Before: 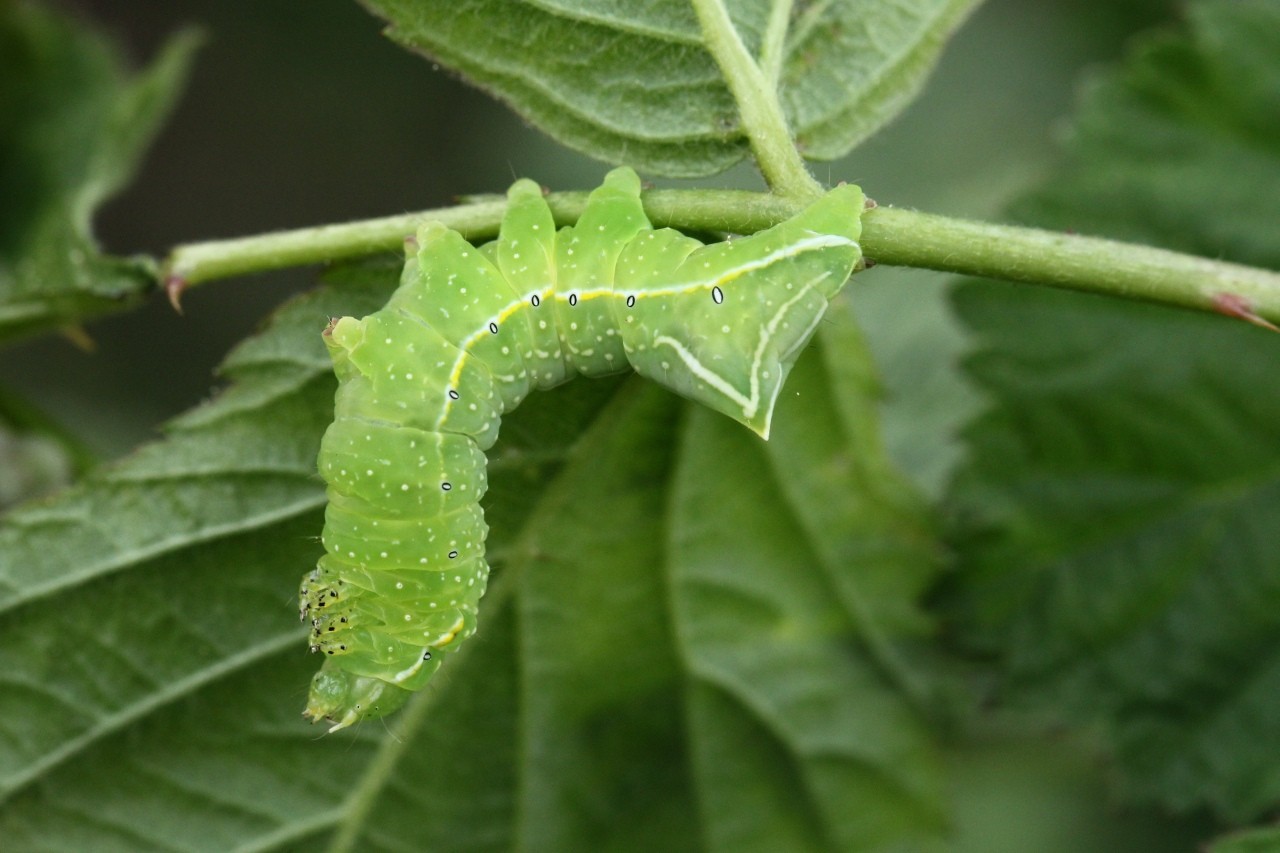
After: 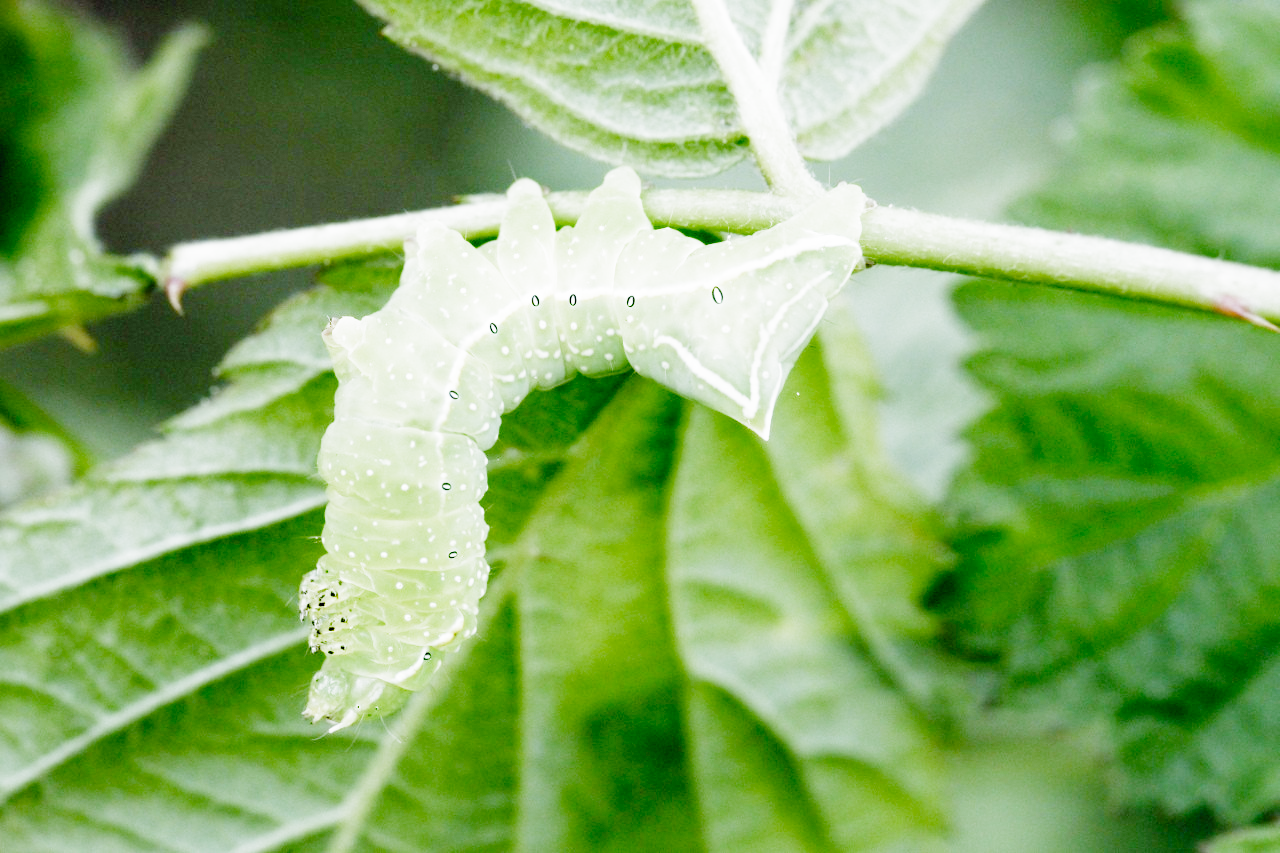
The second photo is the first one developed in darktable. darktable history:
exposure: black level correction 0, exposure 1.975 EV, compensate exposure bias true, compensate highlight preservation false
white balance: red 0.948, green 1.02, blue 1.176
filmic rgb: black relative exposure -2.85 EV, white relative exposure 4.56 EV, hardness 1.77, contrast 1.25, preserve chrominance no, color science v5 (2021)
